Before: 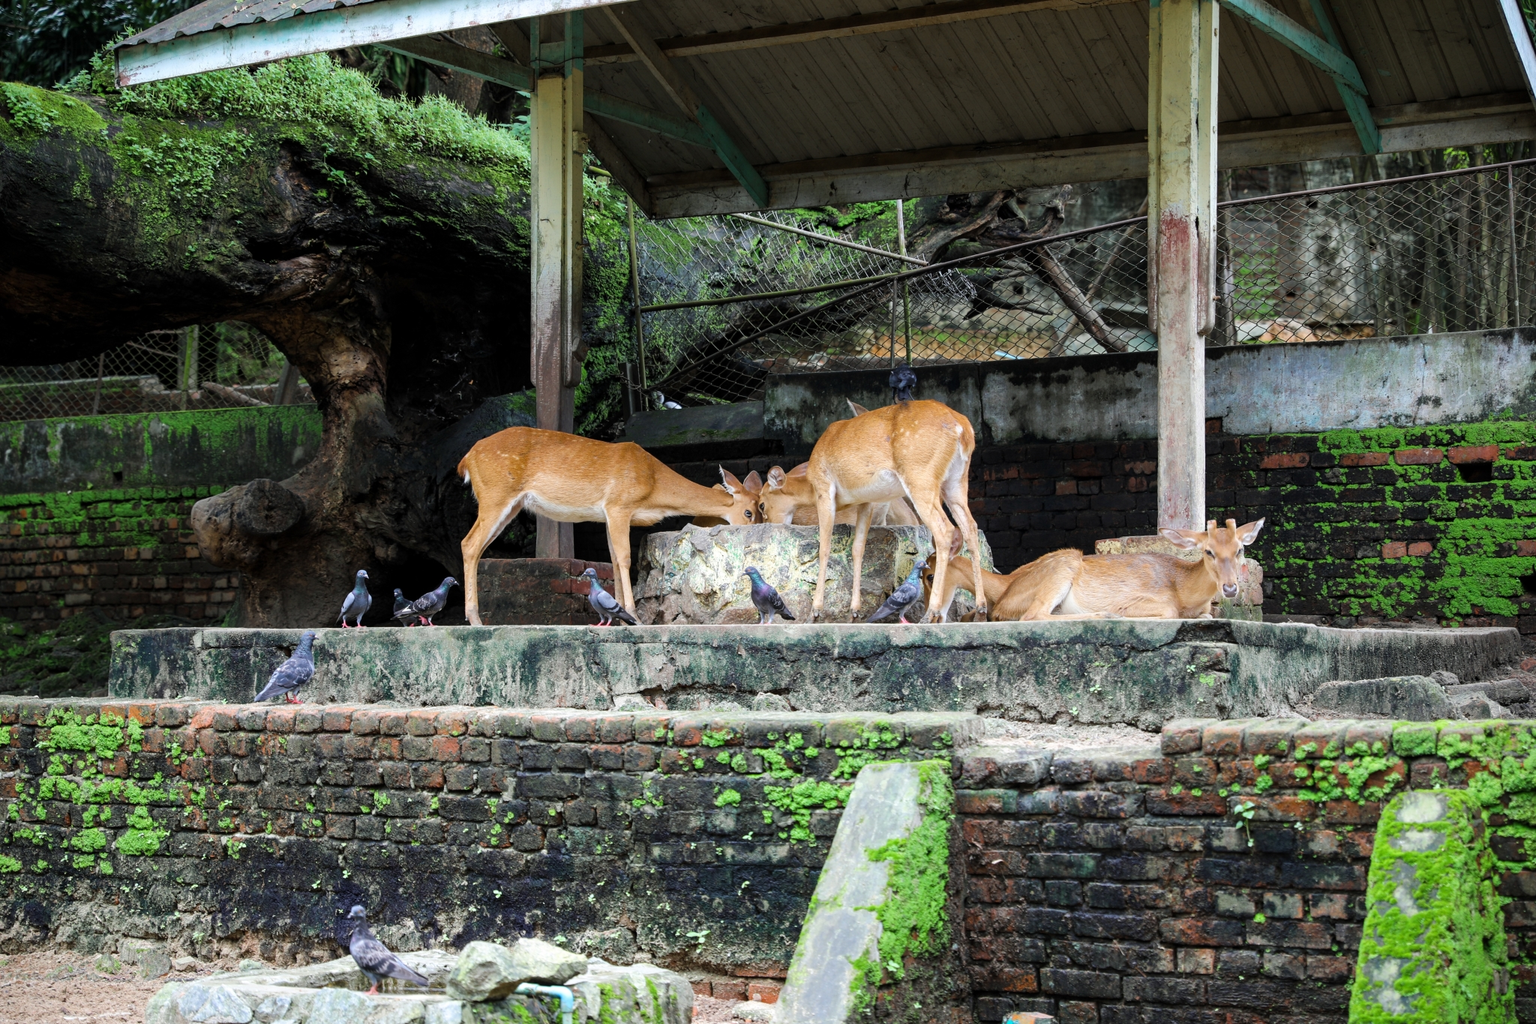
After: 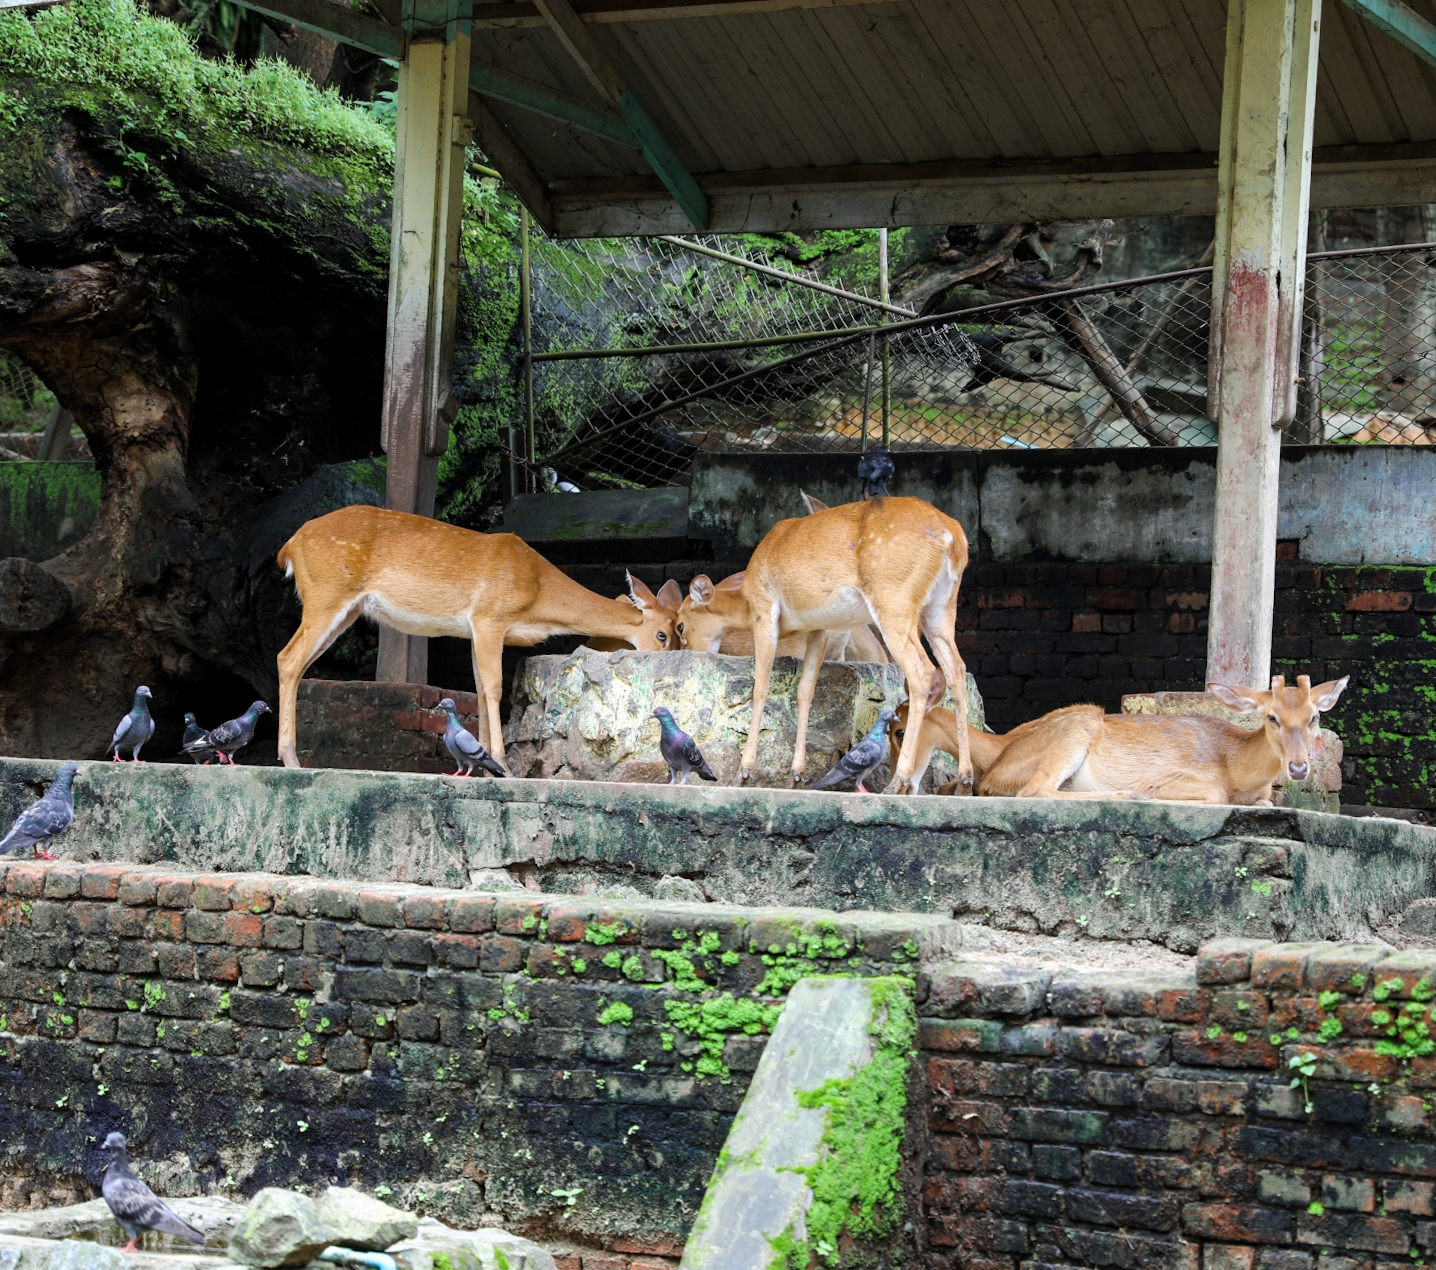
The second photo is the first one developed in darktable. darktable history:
crop and rotate: angle -2.84°, left 13.979%, top 0.043%, right 10.742%, bottom 0.049%
